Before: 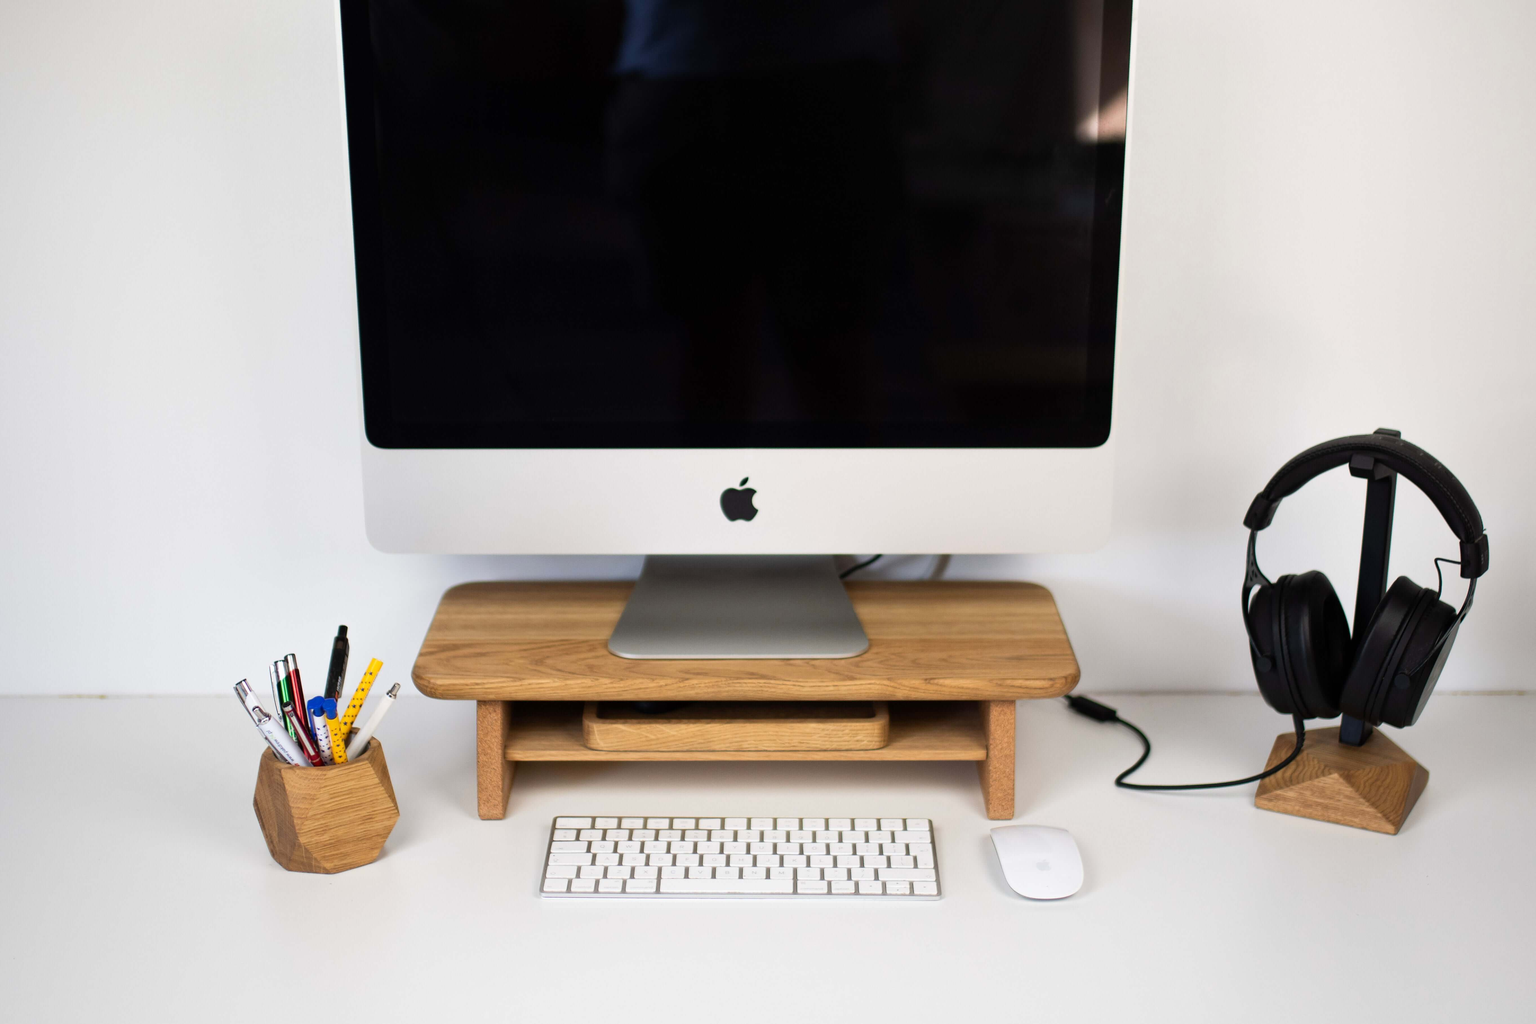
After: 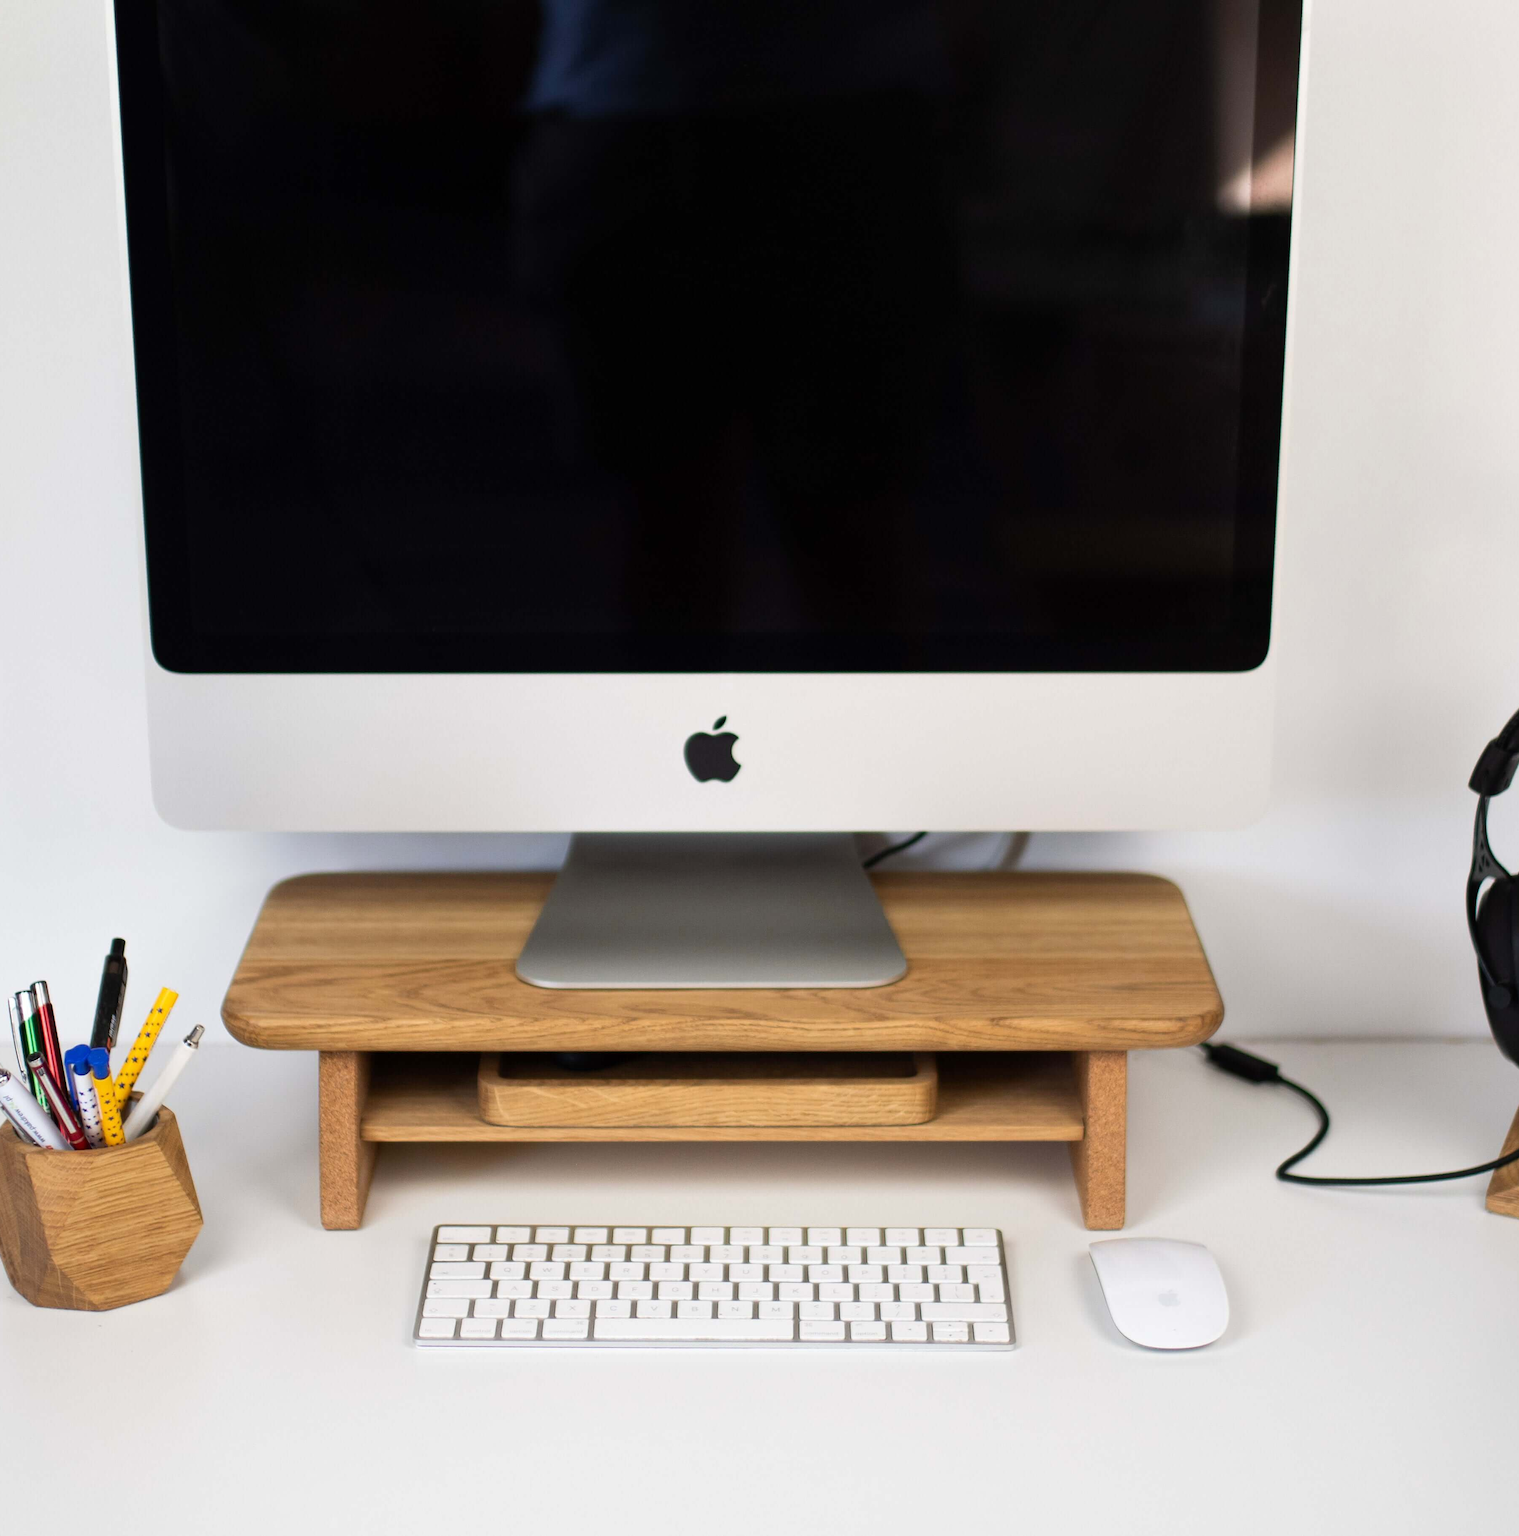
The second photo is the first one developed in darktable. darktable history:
crop: left 17.215%, right 16.81%
